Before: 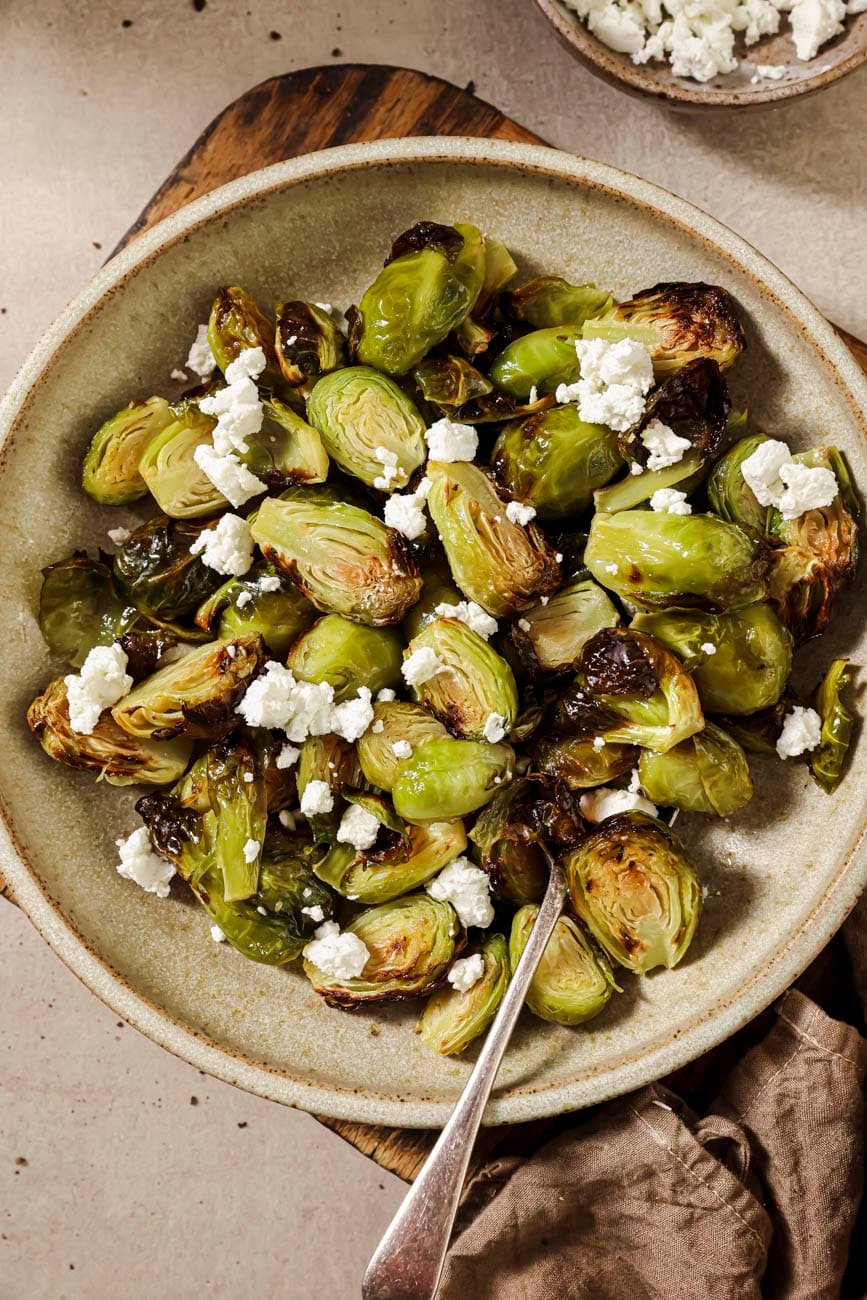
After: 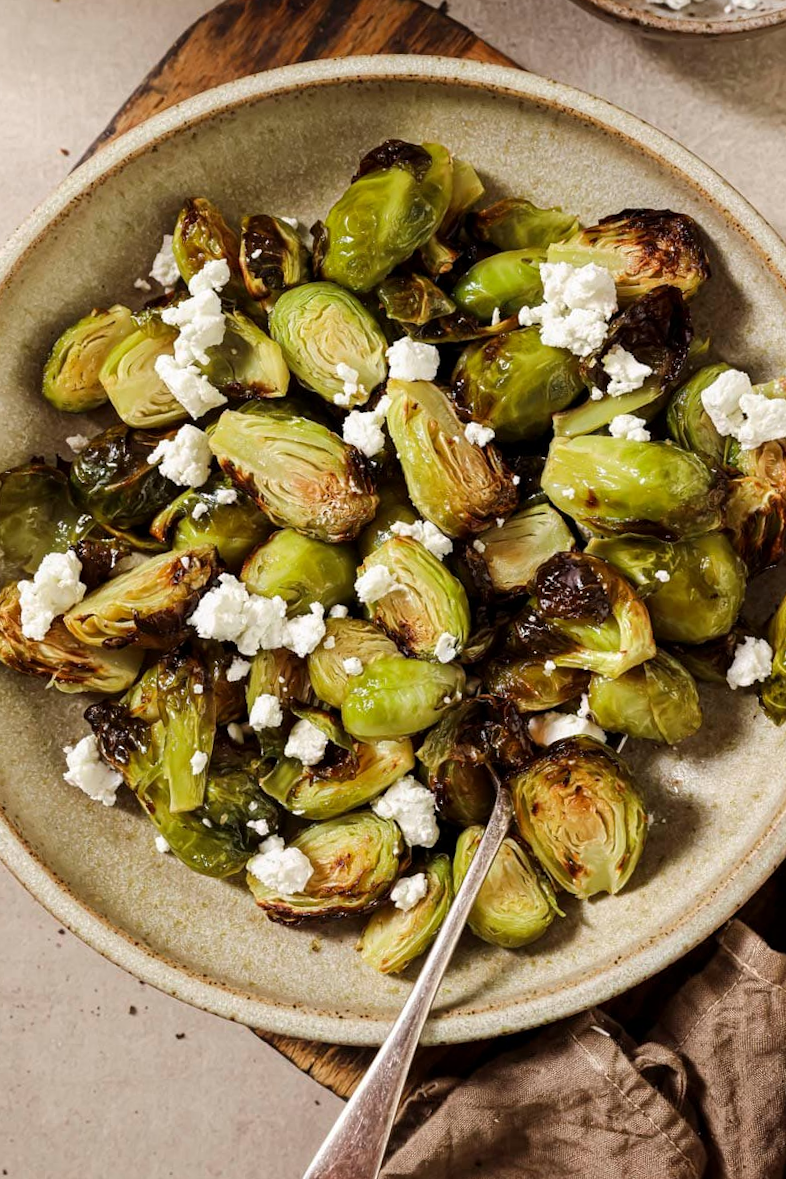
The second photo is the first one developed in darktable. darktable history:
crop and rotate: angle -1.96°, left 3.097%, top 4.154%, right 1.586%, bottom 0.529%
white balance: emerald 1
